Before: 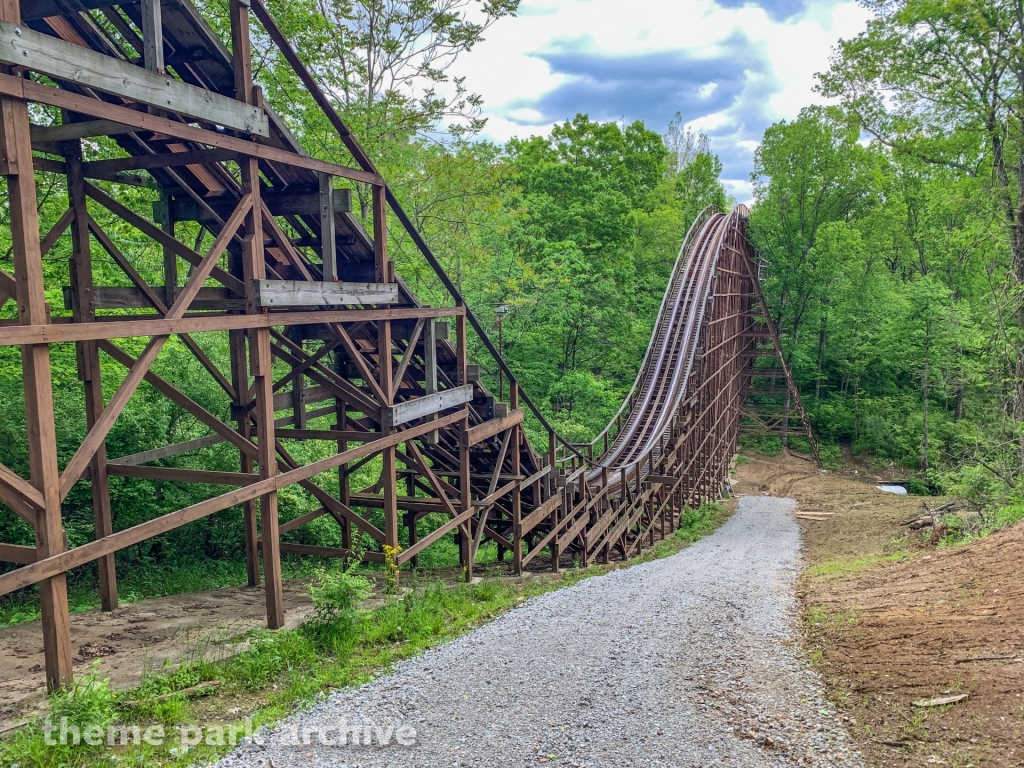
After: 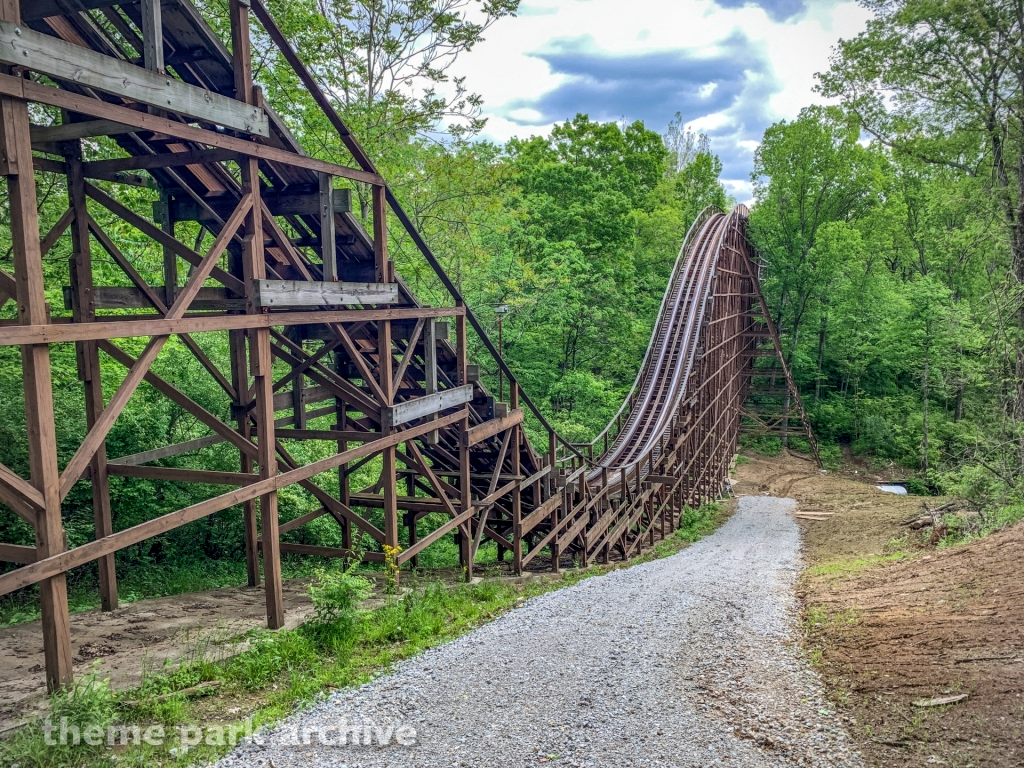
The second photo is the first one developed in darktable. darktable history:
vignetting: fall-off radius 60.89%, unbound false
local contrast: on, module defaults
tone equalizer: edges refinement/feathering 500, mask exposure compensation -1.57 EV, preserve details no
